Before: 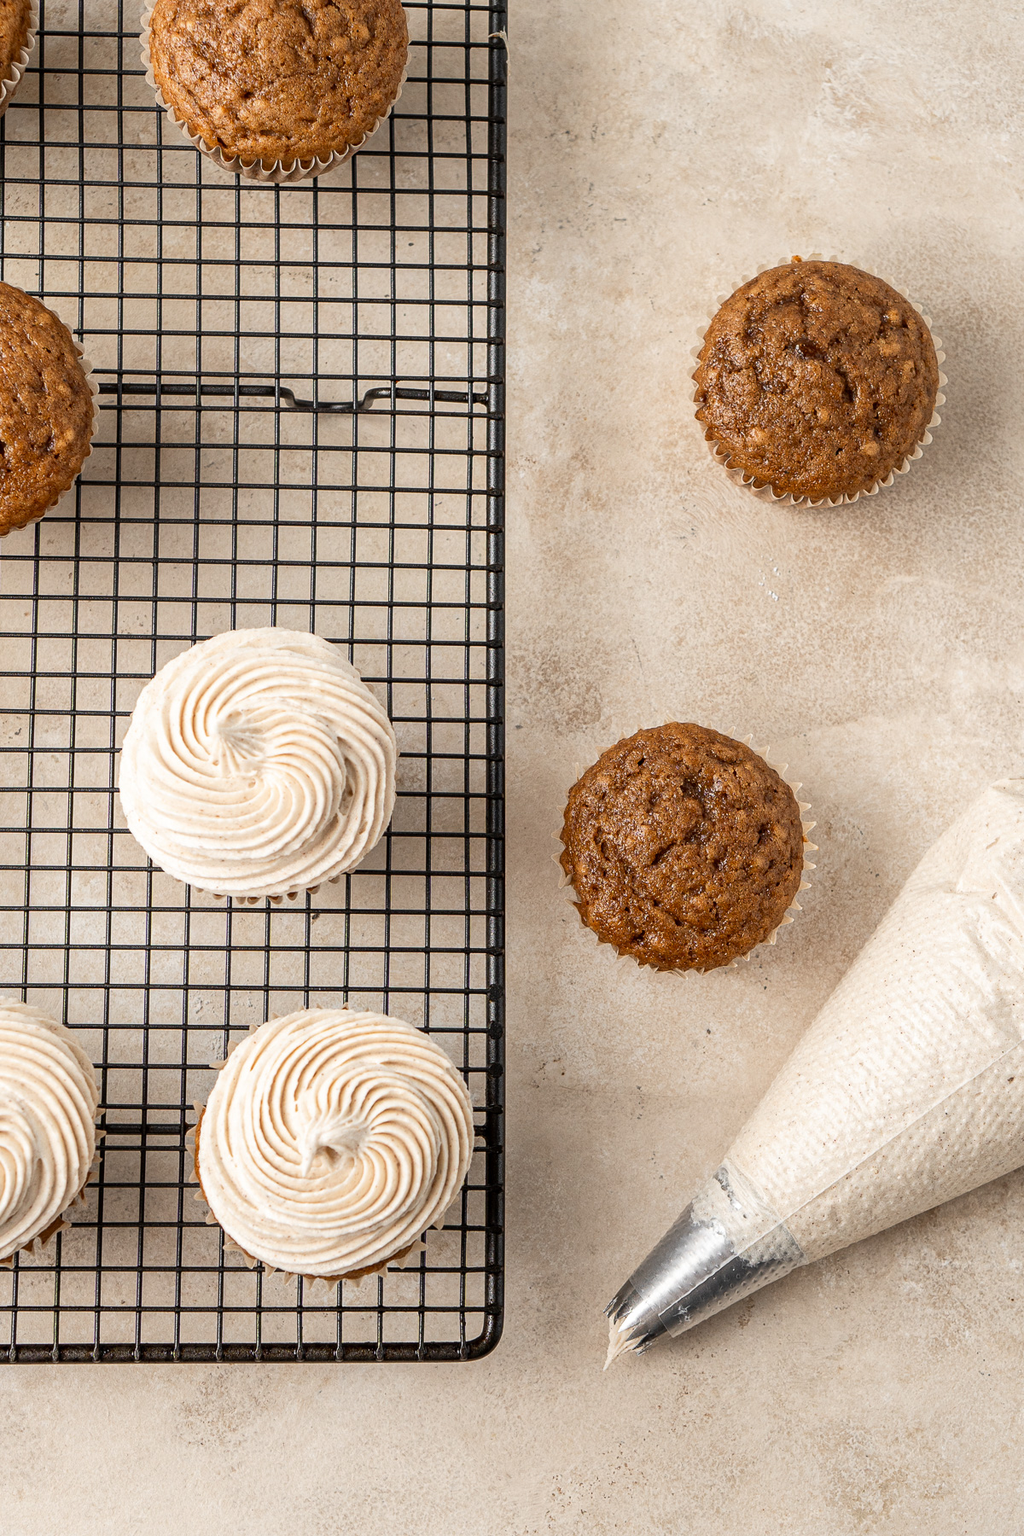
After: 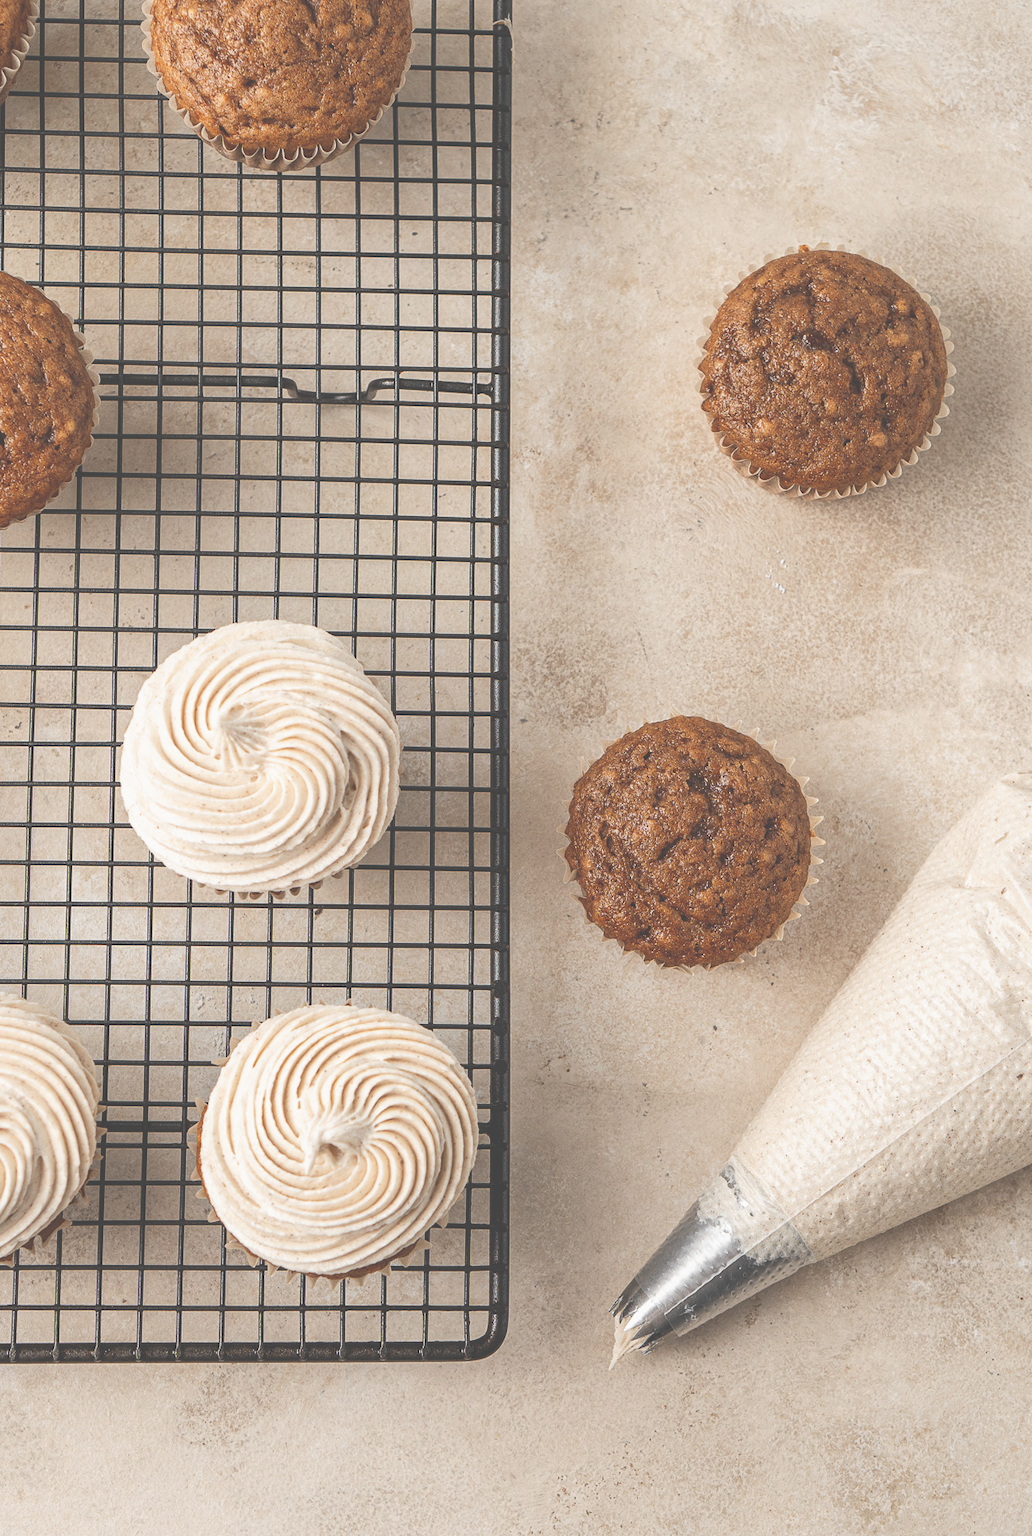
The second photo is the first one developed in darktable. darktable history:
crop: top 0.88%, right 0.07%
exposure: black level correction -0.062, exposure -0.049 EV, compensate highlight preservation false
shadows and highlights: shadows 3.6, highlights -16.77, soften with gaussian
